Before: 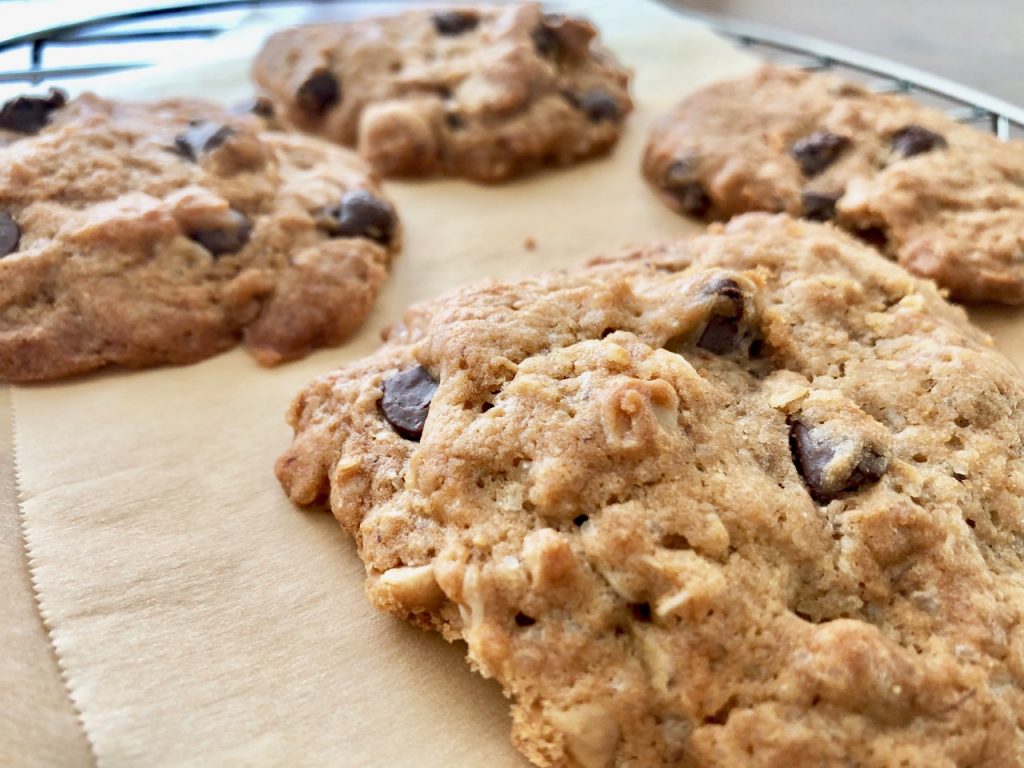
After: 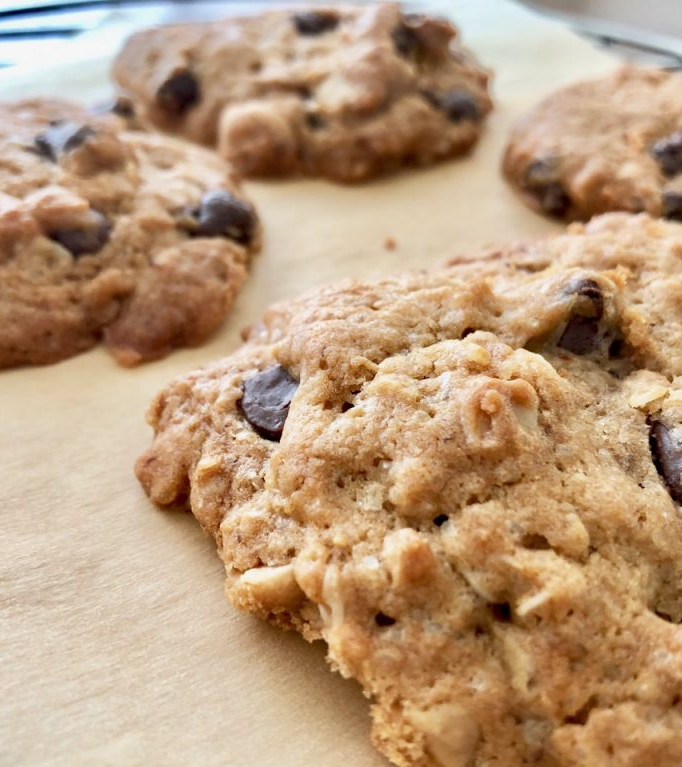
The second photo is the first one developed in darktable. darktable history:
crop and rotate: left 13.725%, right 19.662%
